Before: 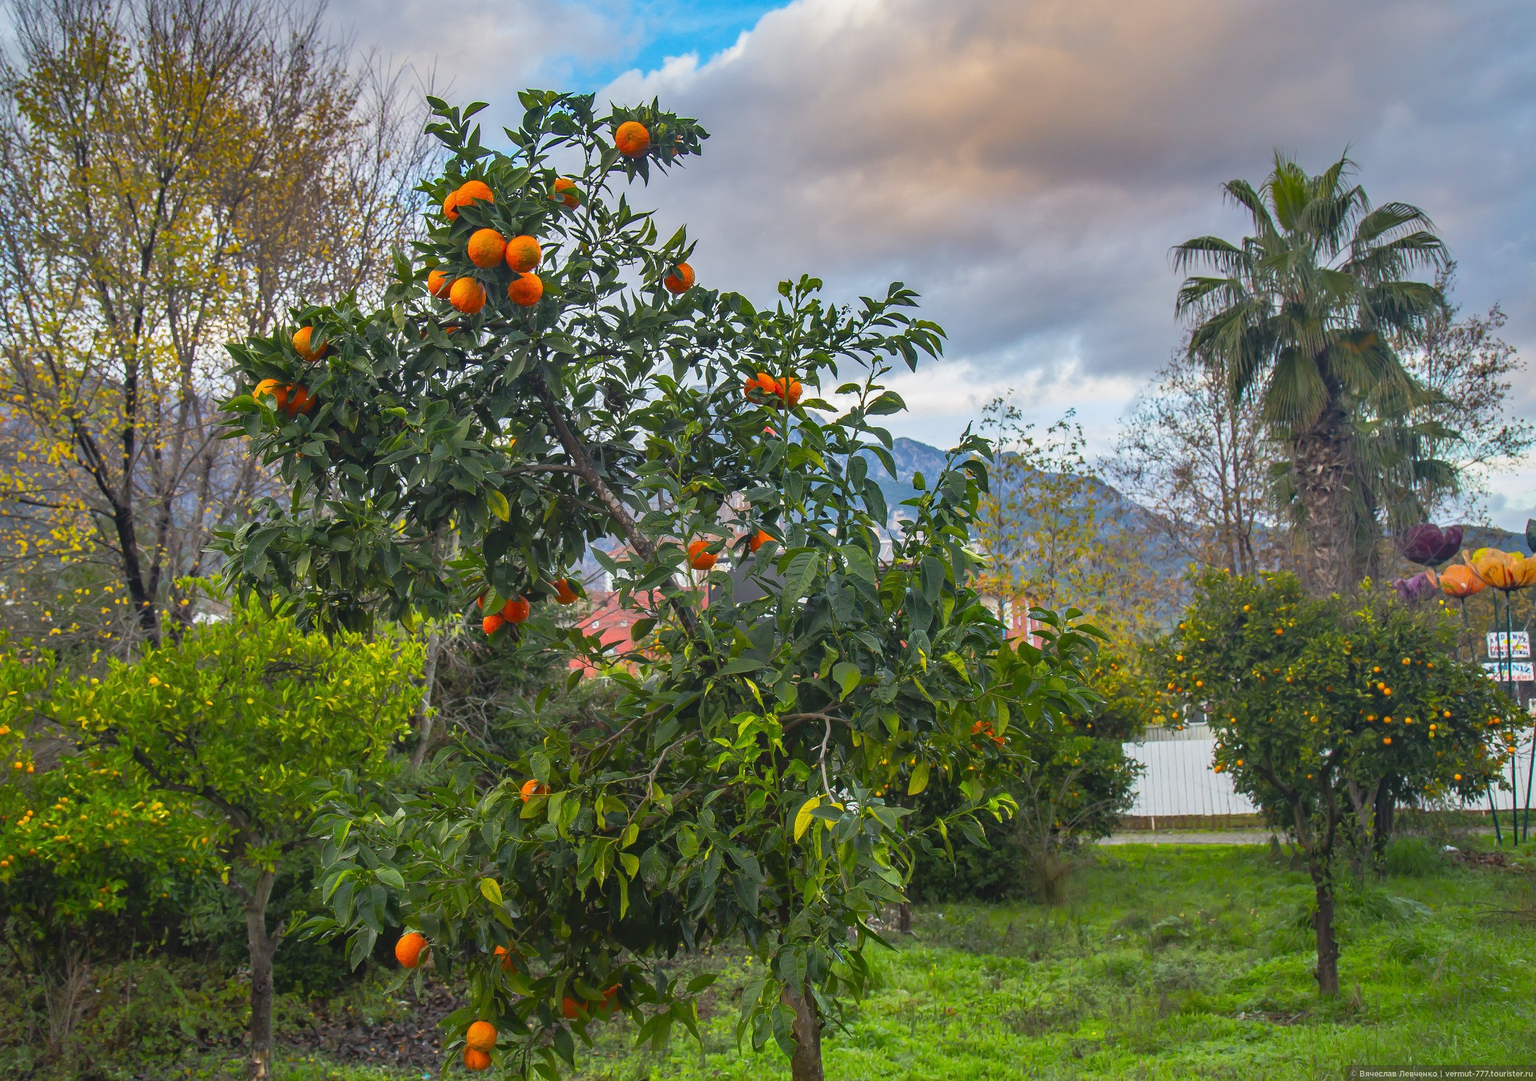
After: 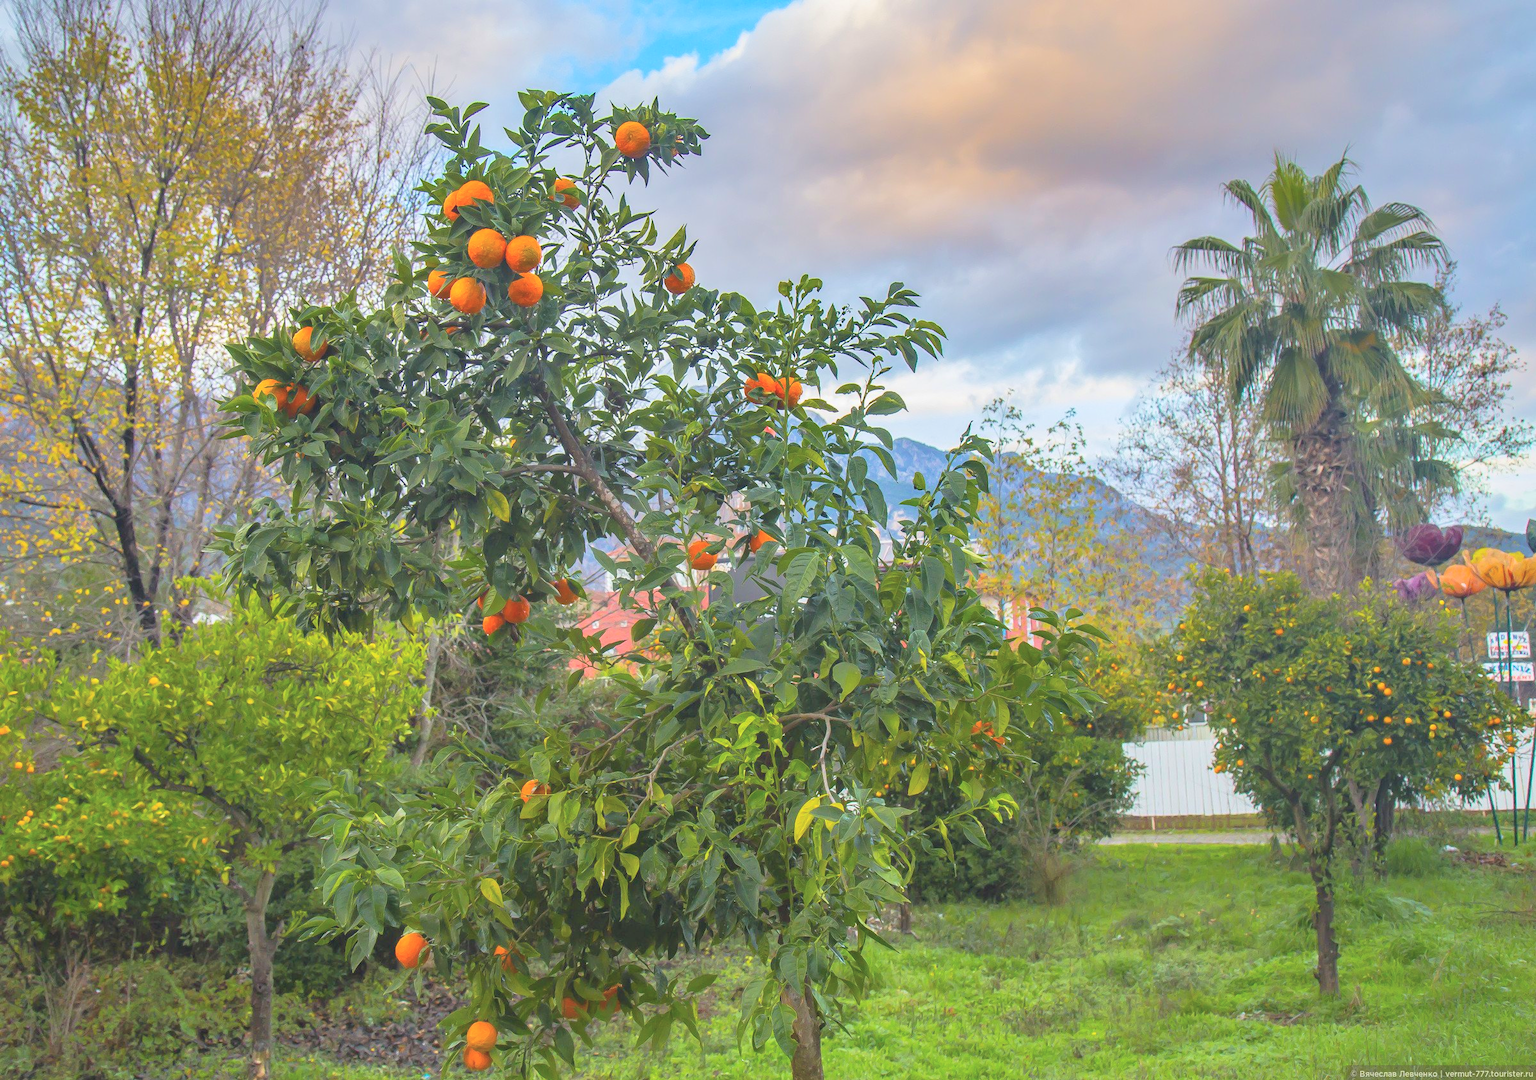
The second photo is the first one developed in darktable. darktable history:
velvia: on, module defaults
contrast brightness saturation: brightness 0.28
